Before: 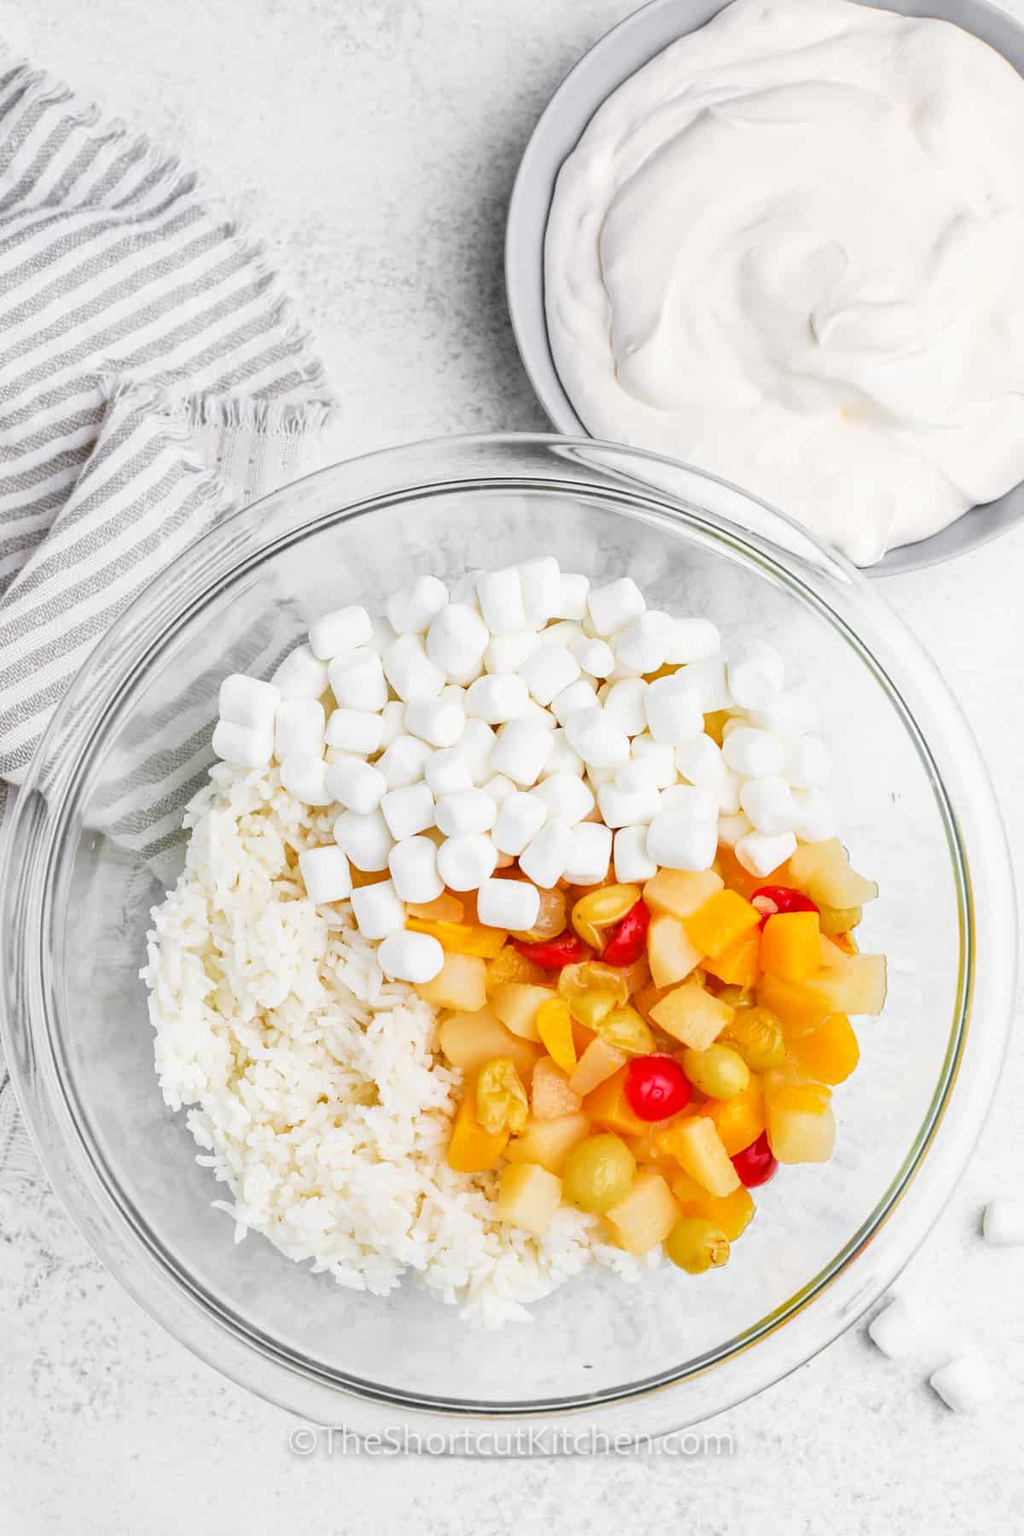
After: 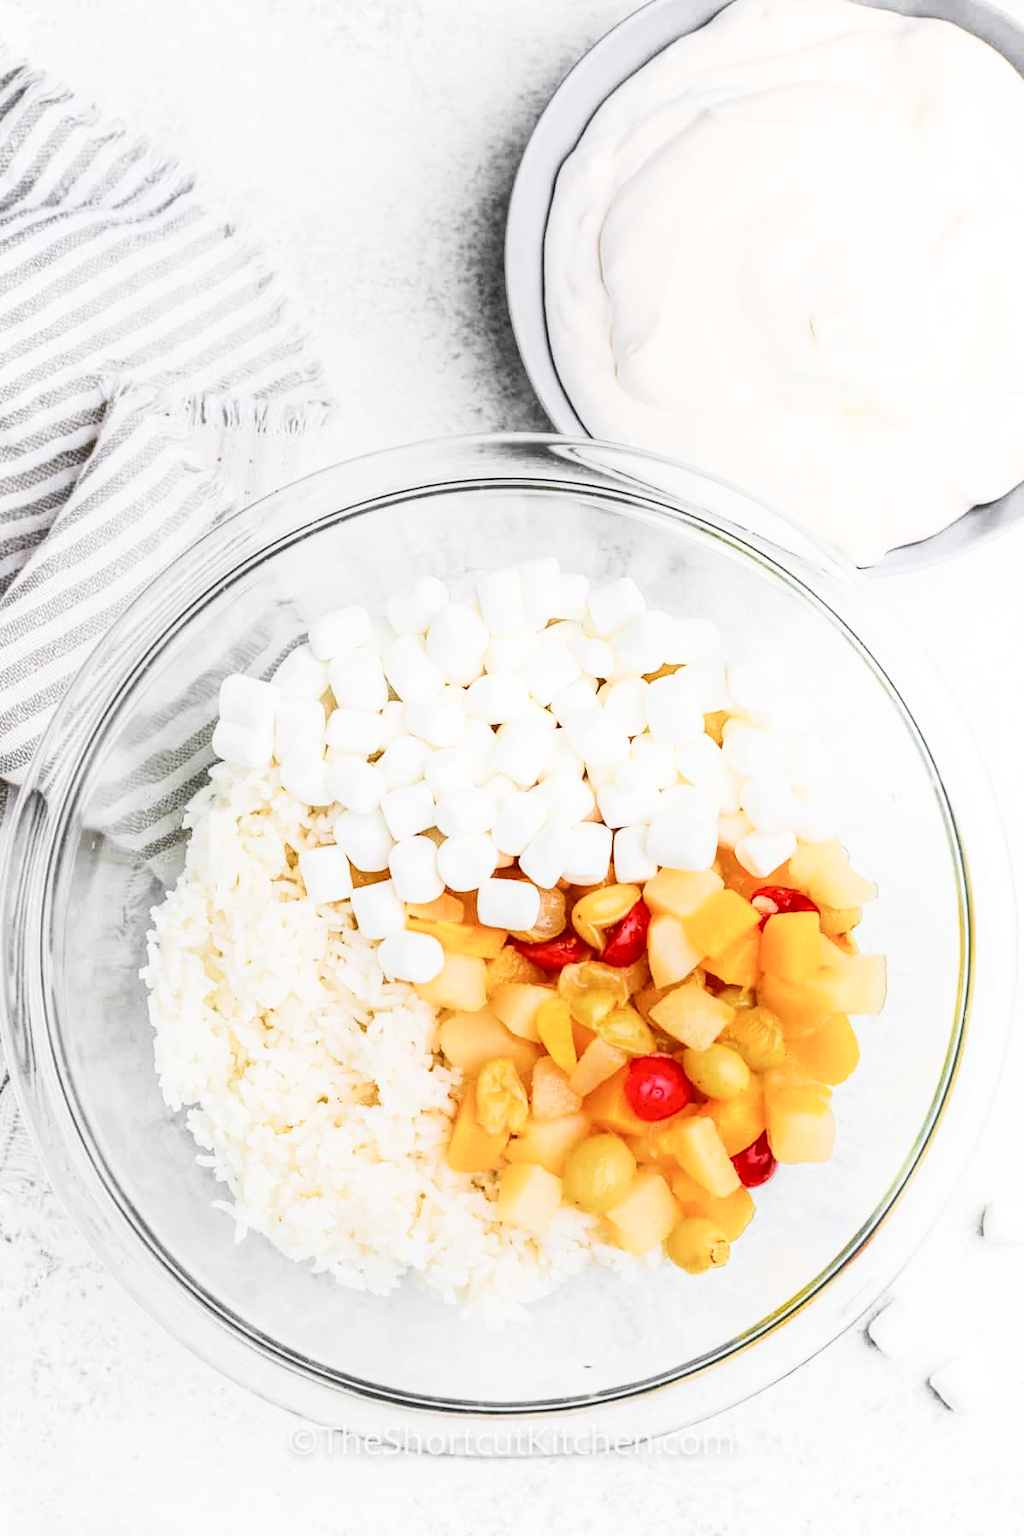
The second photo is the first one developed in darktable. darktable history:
shadows and highlights: shadows -62.32, white point adjustment -5.22, highlights 61.59
local contrast: on, module defaults
contrast brightness saturation: contrast 0.05
